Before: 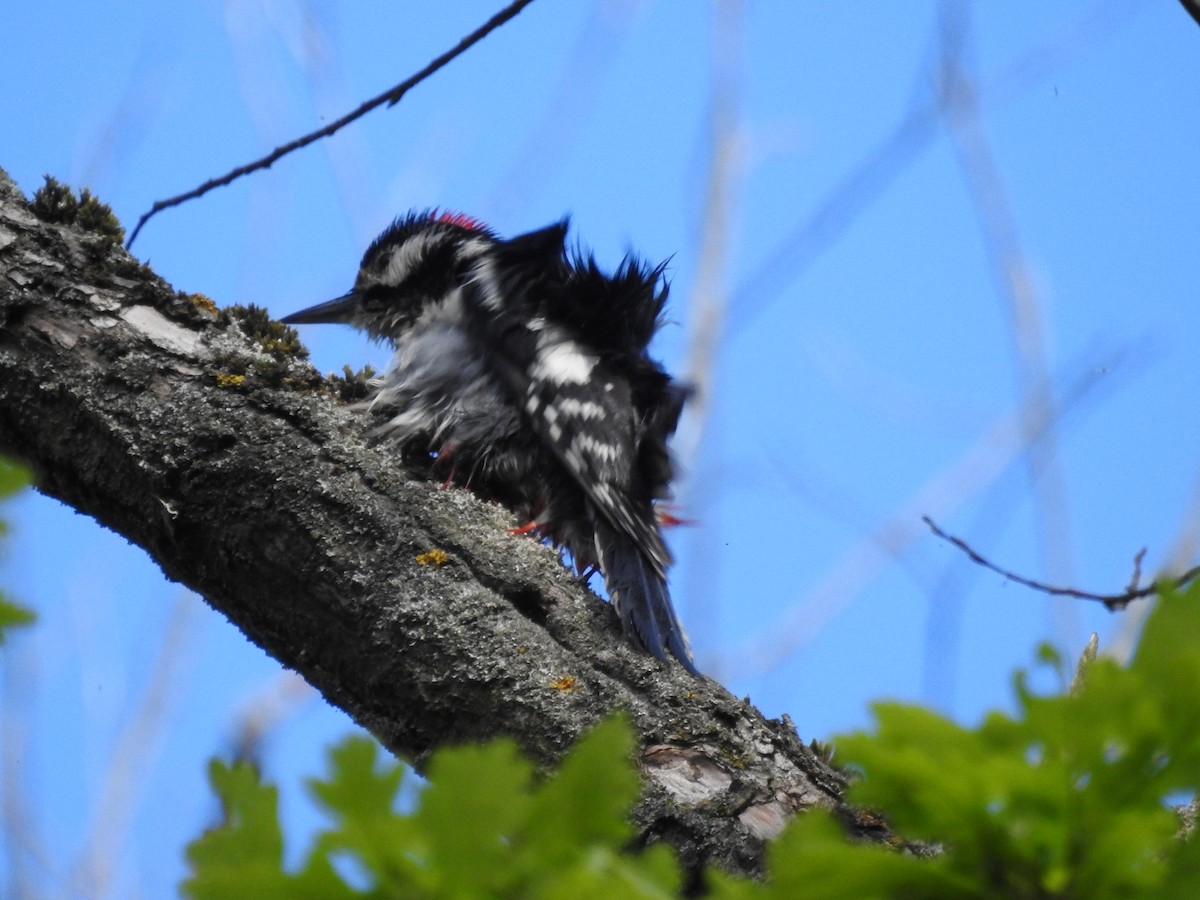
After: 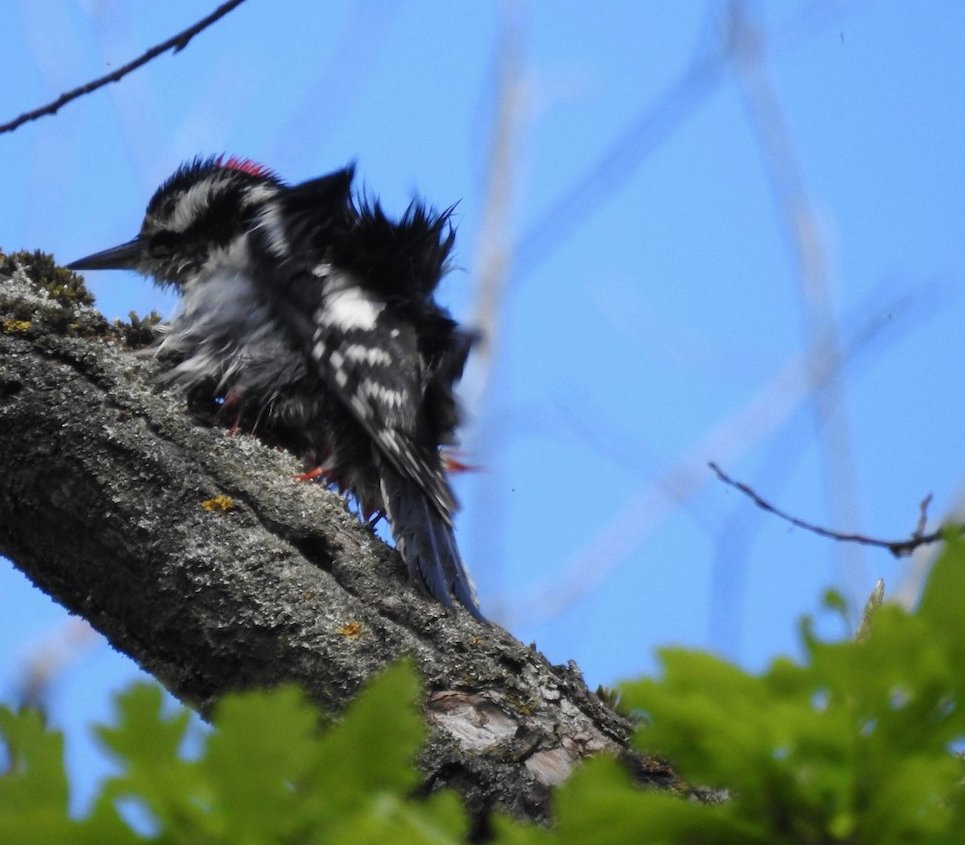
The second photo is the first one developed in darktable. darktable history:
contrast brightness saturation: saturation -0.049
crop and rotate: left 17.901%, top 6.006%, right 1.67%
